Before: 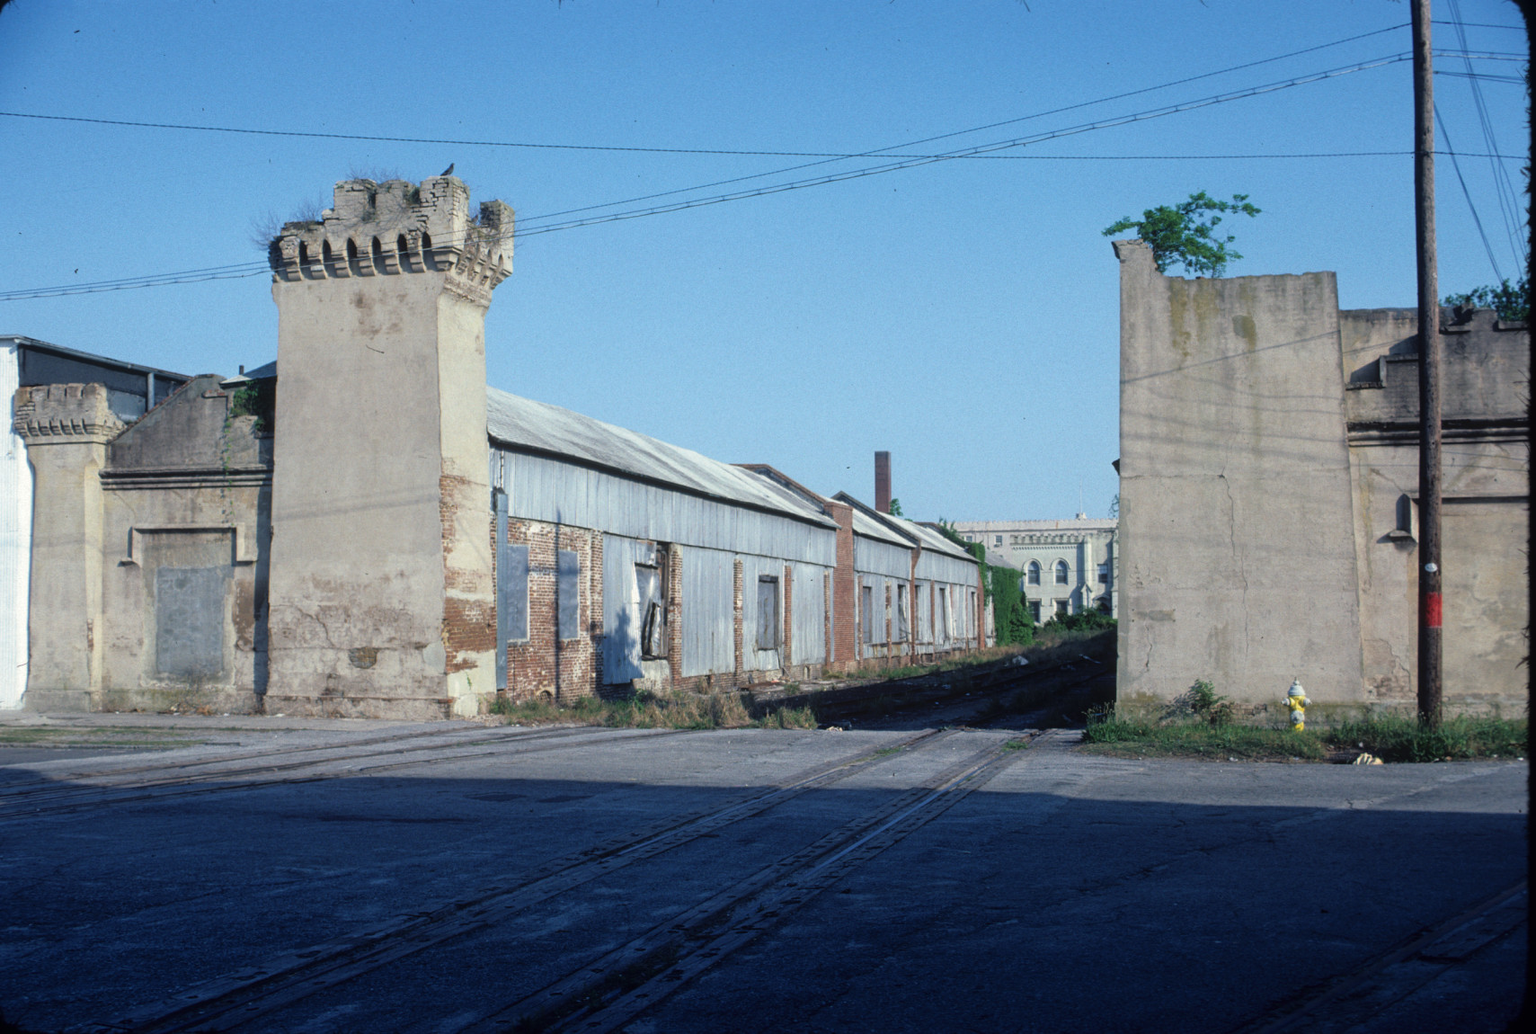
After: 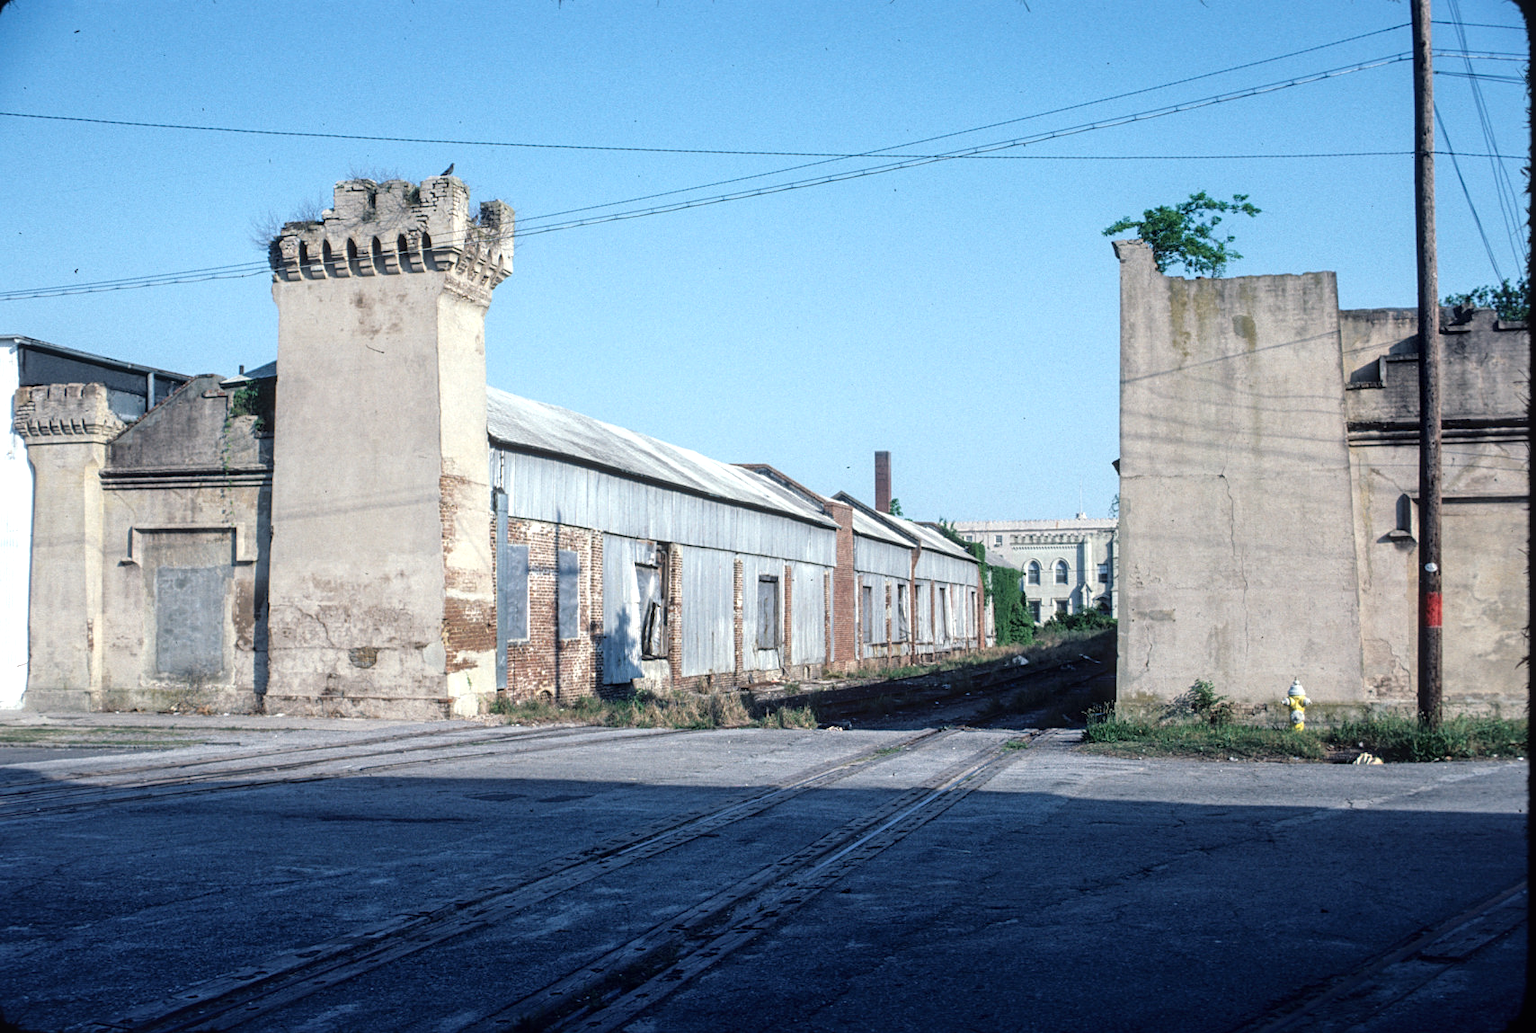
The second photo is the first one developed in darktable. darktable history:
tone equalizer: -8 EV -0.413 EV, -7 EV -0.378 EV, -6 EV -0.353 EV, -5 EV -0.227 EV, -3 EV 0.217 EV, -2 EV 0.362 EV, -1 EV 0.404 EV, +0 EV 0.431 EV, edges refinement/feathering 500, mask exposure compensation -1.57 EV, preserve details no
color calibration: illuminant custom, x 0.344, y 0.359, temperature 5077.83 K
sharpen: amount 0.213
local contrast: on, module defaults
